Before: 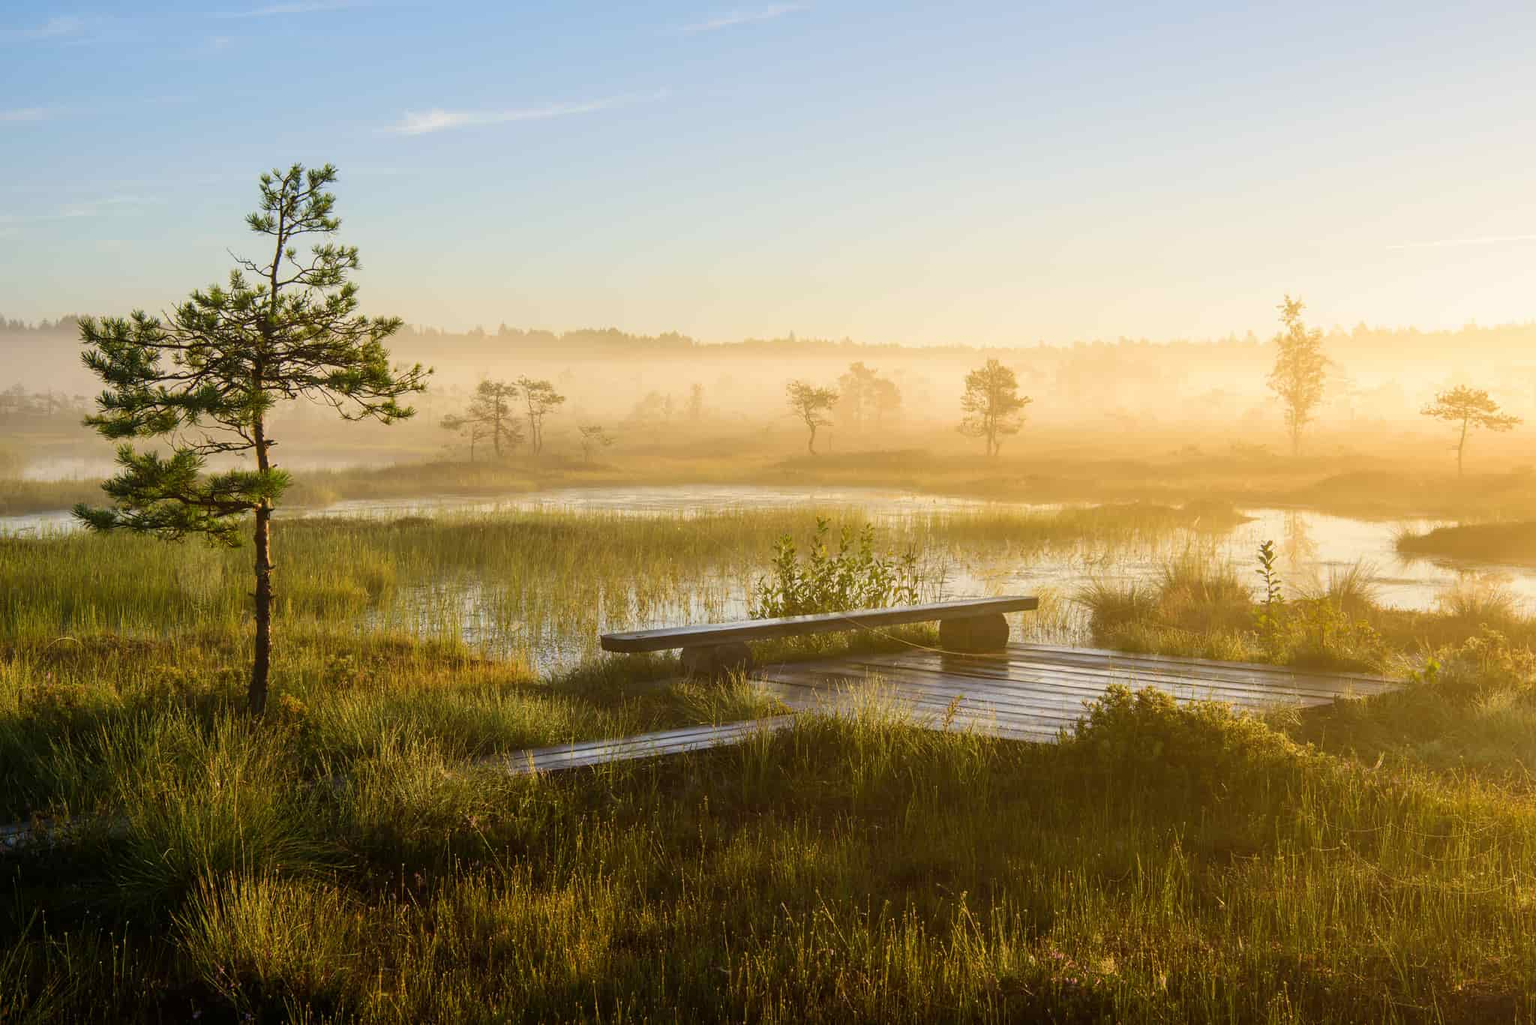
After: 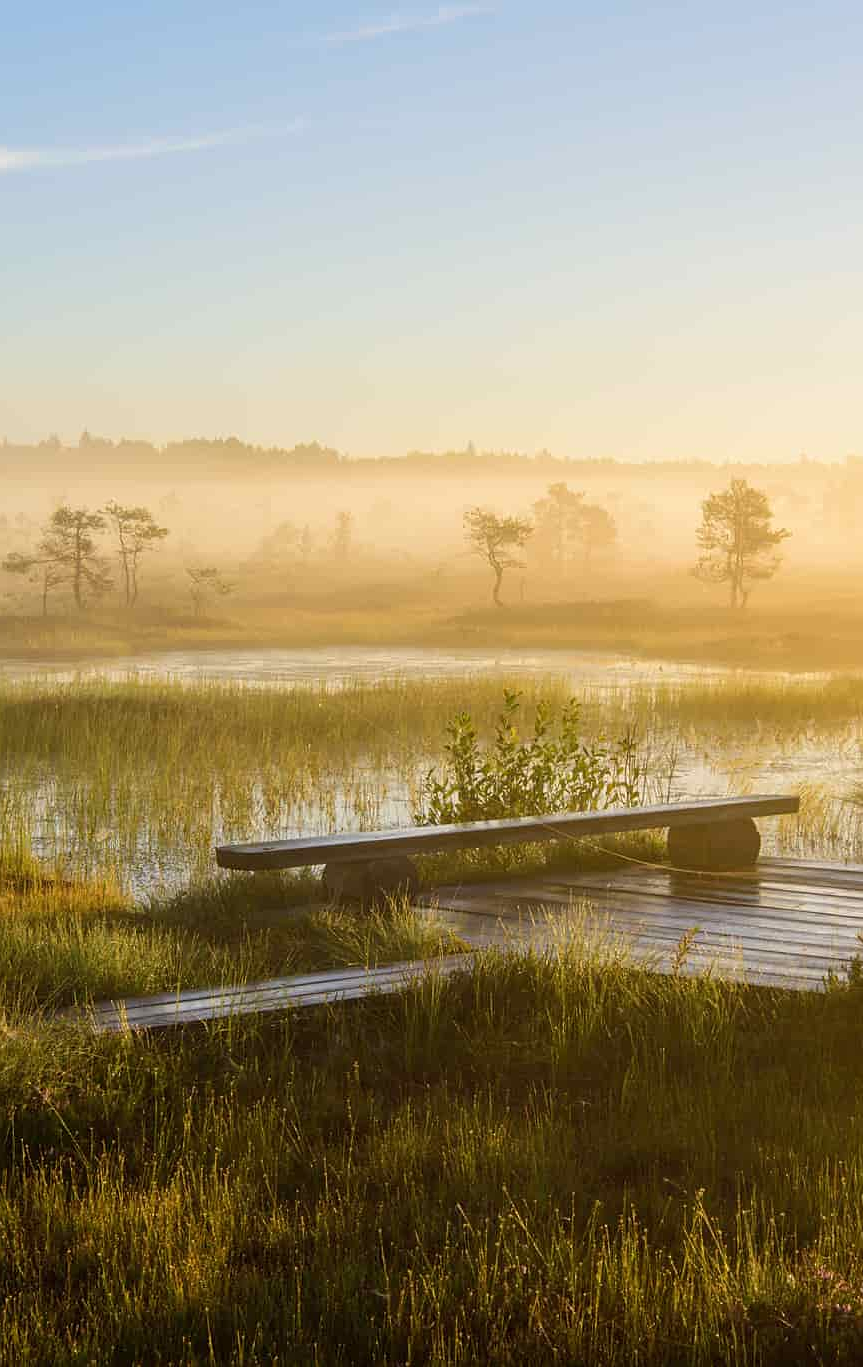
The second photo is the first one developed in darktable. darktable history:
sharpen: radius 1.272, amount 0.305, threshold 0
crop: left 28.583%, right 29.231%
